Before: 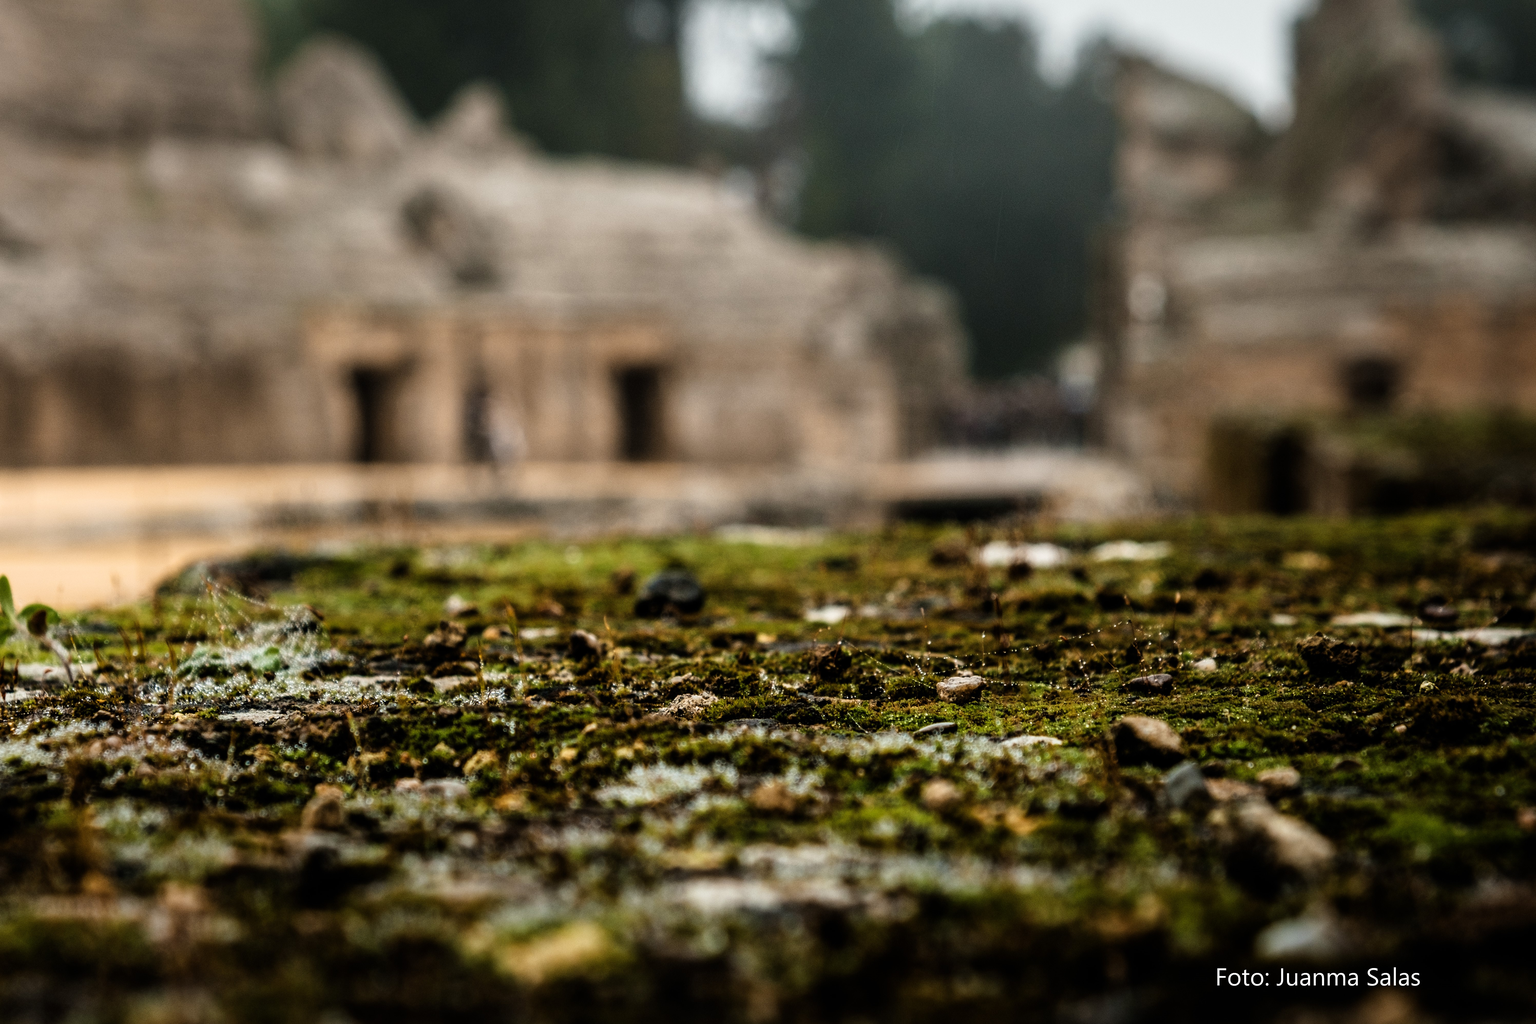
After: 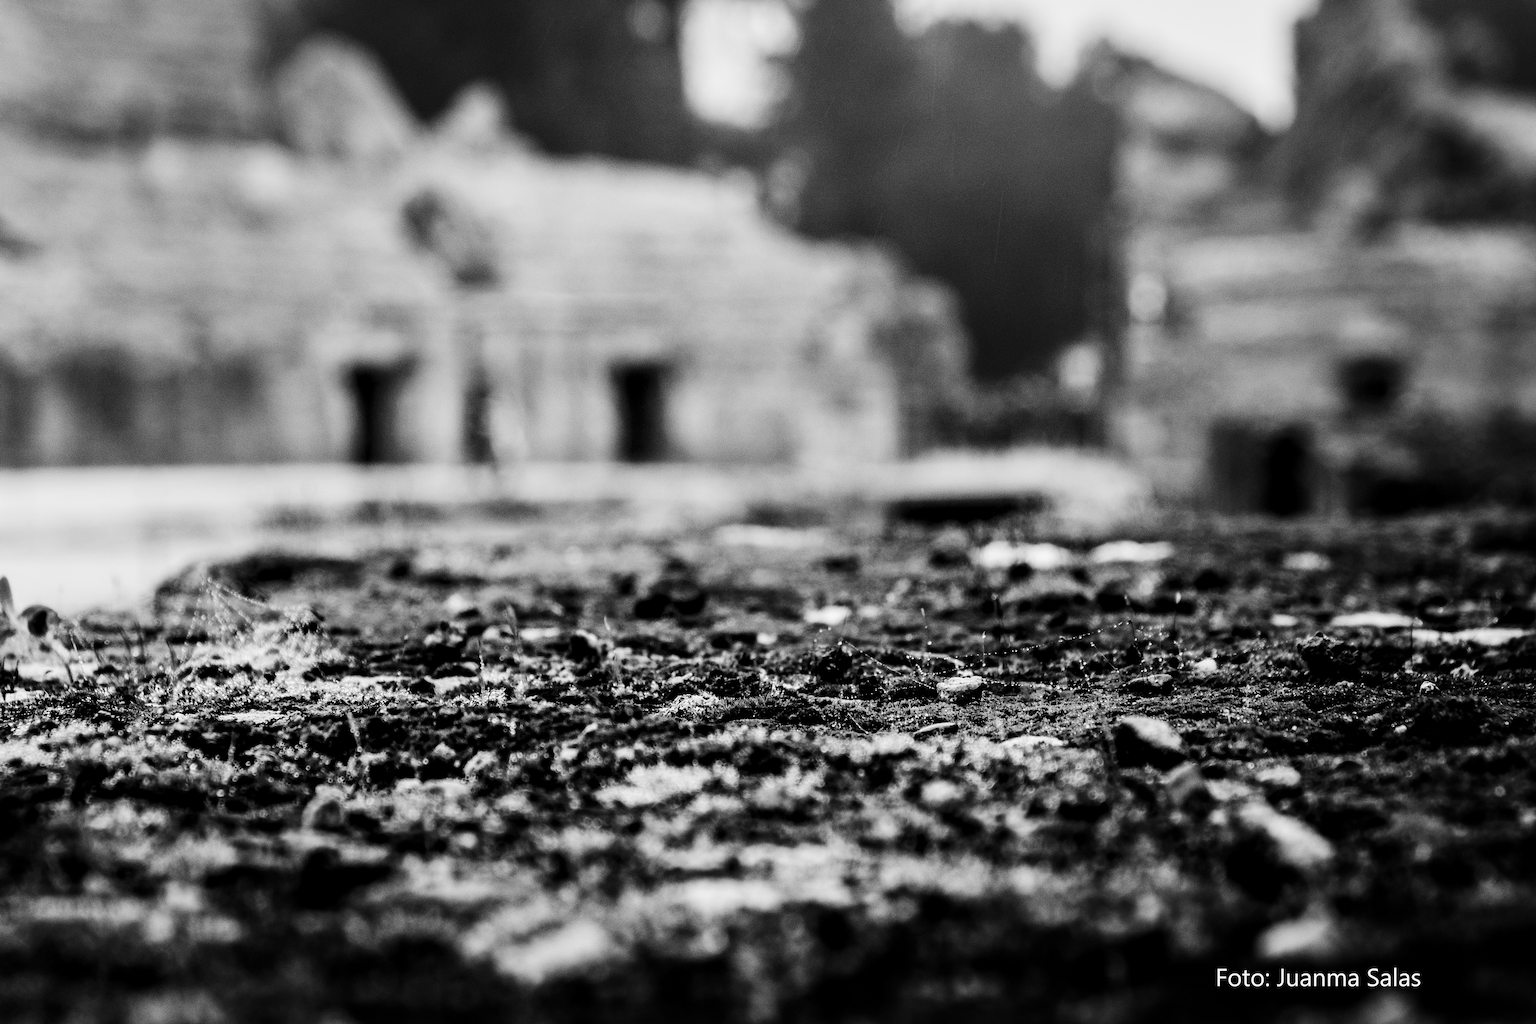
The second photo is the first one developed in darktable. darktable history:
contrast equalizer: octaves 7, y [[0.6 ×6], [0.55 ×6], [0 ×6], [0 ×6], [0 ×6]], mix 0.3
denoise (profiled): strength 1.2, preserve shadows 0, a [-1, 0, 0], y [[0.5 ×7] ×4, [0 ×7], [0.5 ×7]], compensate highlight preservation false
monochrome: on, module defaults
rgb curve: curves: ch0 [(0, 0) (0.21, 0.15) (0.24, 0.21) (0.5, 0.75) (0.75, 0.96) (0.89, 0.99) (1, 1)]; ch1 [(0, 0.02) (0.21, 0.13) (0.25, 0.2) (0.5, 0.67) (0.75, 0.9) (0.89, 0.97) (1, 1)]; ch2 [(0, 0.02) (0.21, 0.13) (0.25, 0.2) (0.5, 0.67) (0.75, 0.9) (0.89, 0.97) (1, 1)], compensate middle gray true | blend: blend mode normal, opacity 50%; mask: uniform (no mask)
sharpen: amount 0.2
color balance rgb: contrast -10%
